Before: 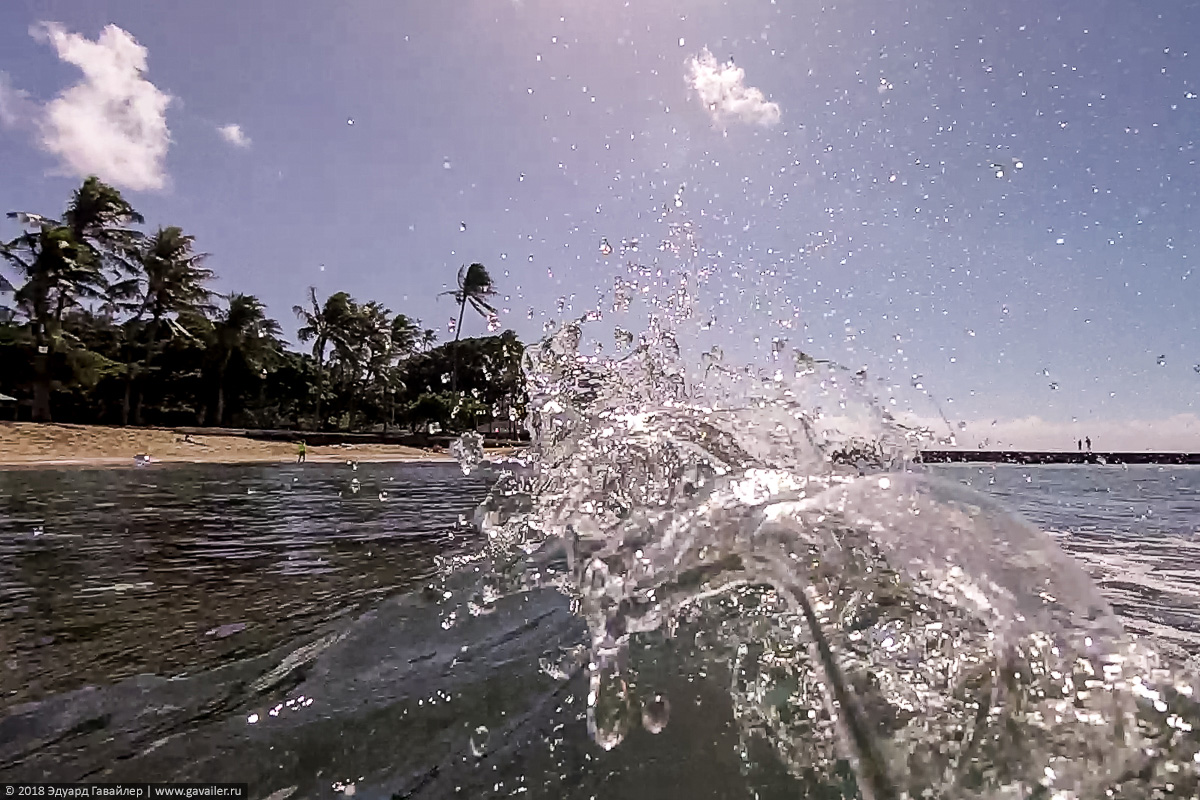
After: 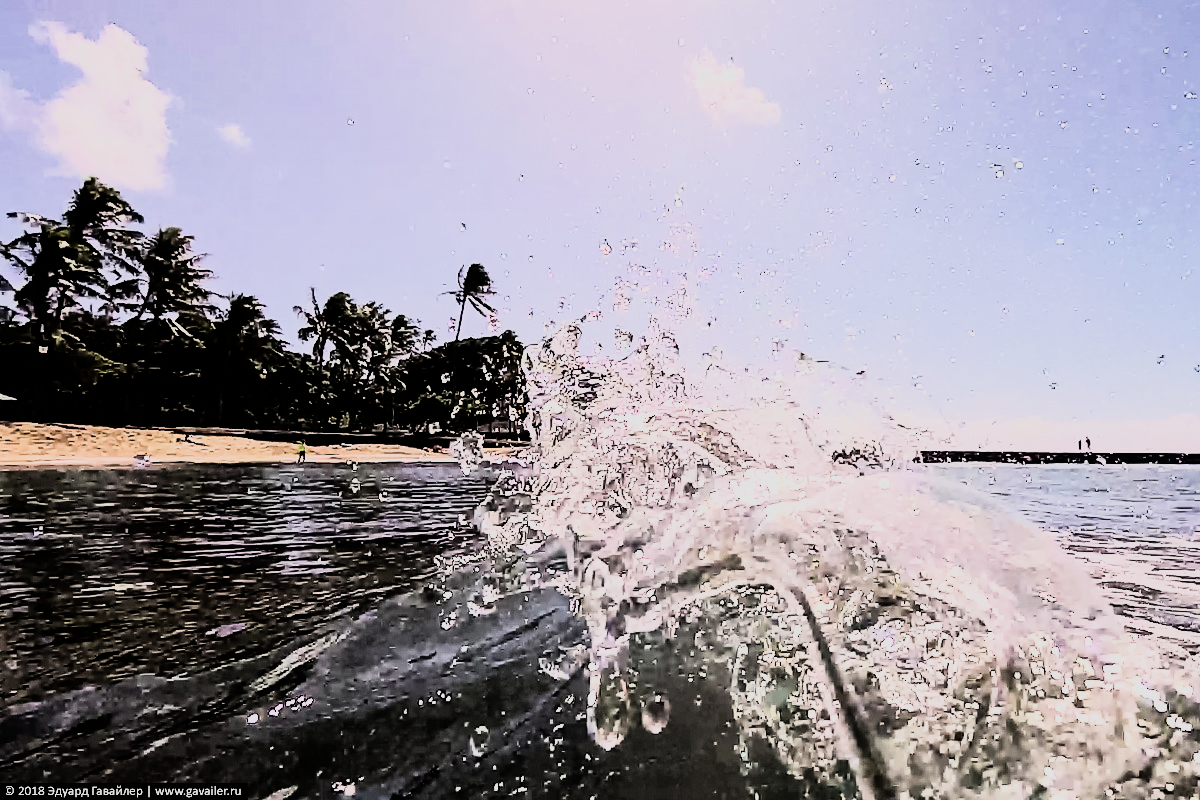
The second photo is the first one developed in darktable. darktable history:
filmic rgb: black relative exposure -7.5 EV, white relative exposure 5 EV, hardness 3.31, contrast 1.3, contrast in shadows safe
velvia: strength 6%
rgb curve: curves: ch0 [(0, 0) (0.21, 0.15) (0.24, 0.21) (0.5, 0.75) (0.75, 0.96) (0.89, 0.99) (1, 1)]; ch1 [(0, 0.02) (0.21, 0.13) (0.25, 0.2) (0.5, 0.67) (0.75, 0.9) (0.89, 0.97) (1, 1)]; ch2 [(0, 0.02) (0.21, 0.13) (0.25, 0.2) (0.5, 0.67) (0.75, 0.9) (0.89, 0.97) (1, 1)], compensate middle gray true
